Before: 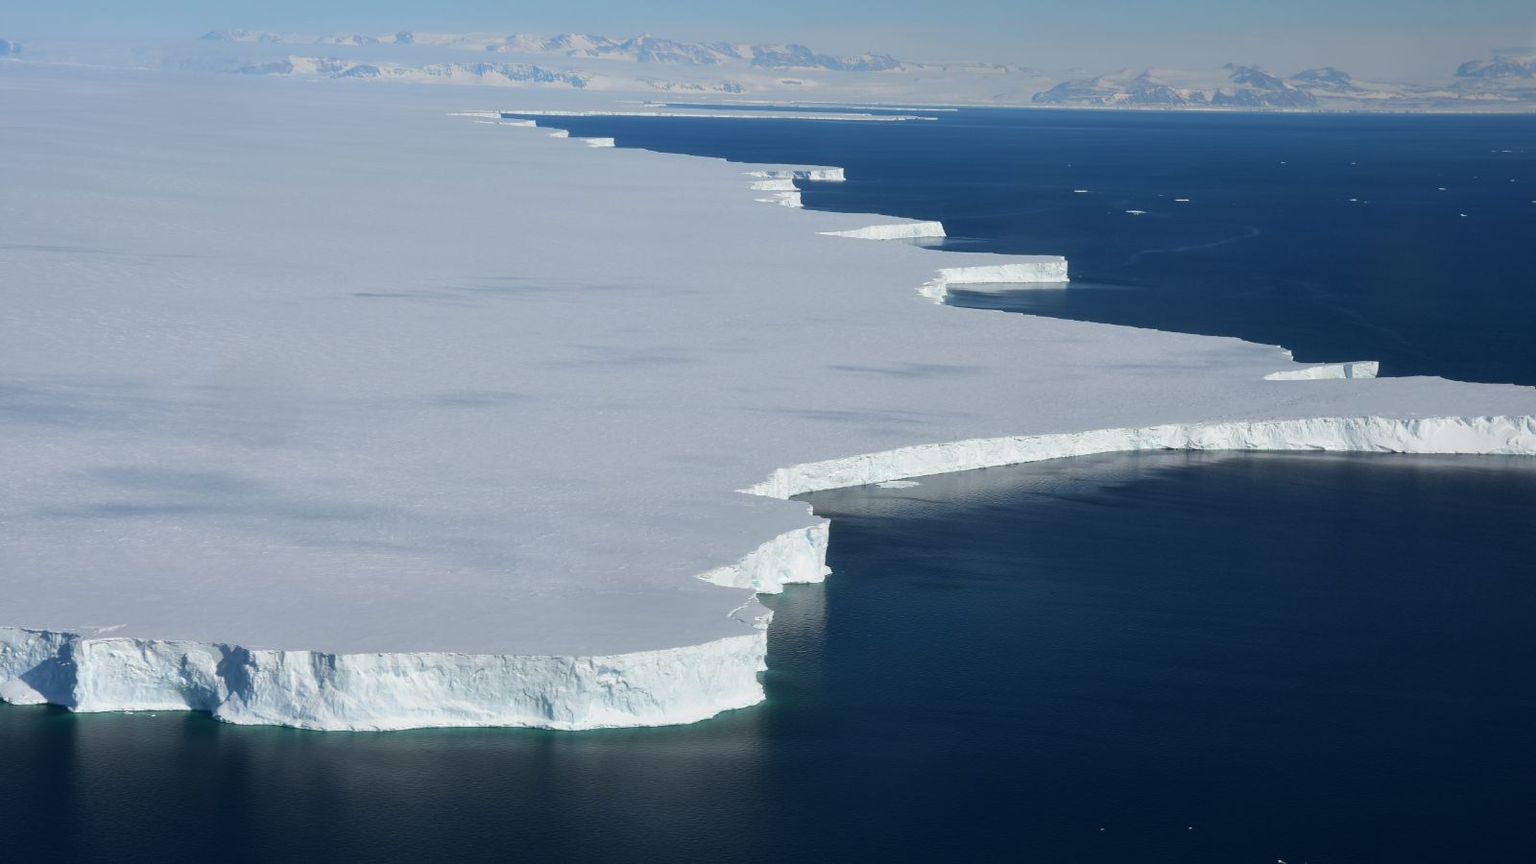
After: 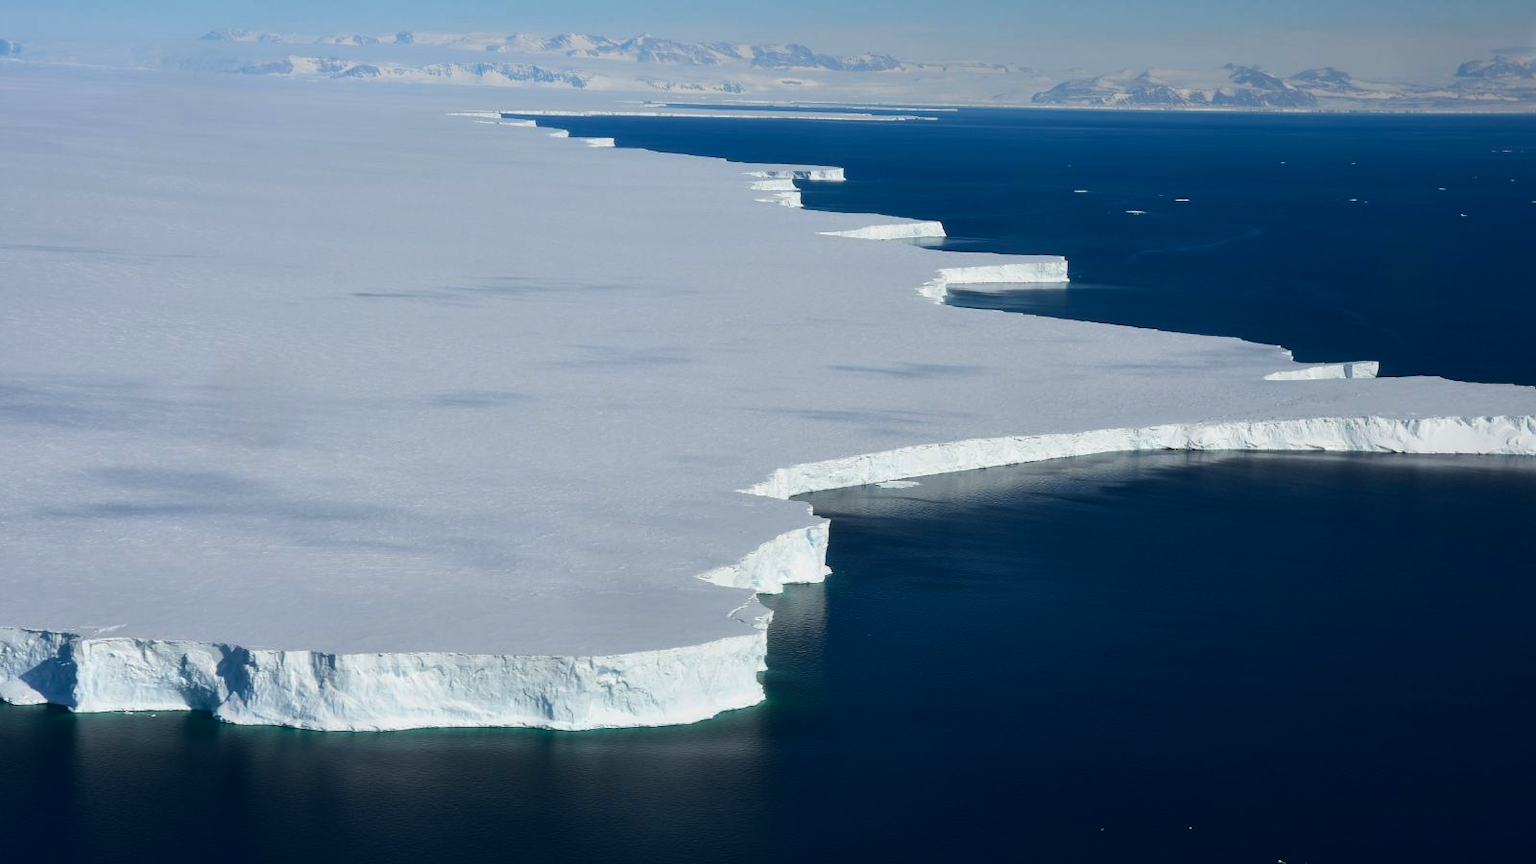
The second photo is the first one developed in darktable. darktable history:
contrast brightness saturation: contrast 0.131, brightness -0.055, saturation 0.164
